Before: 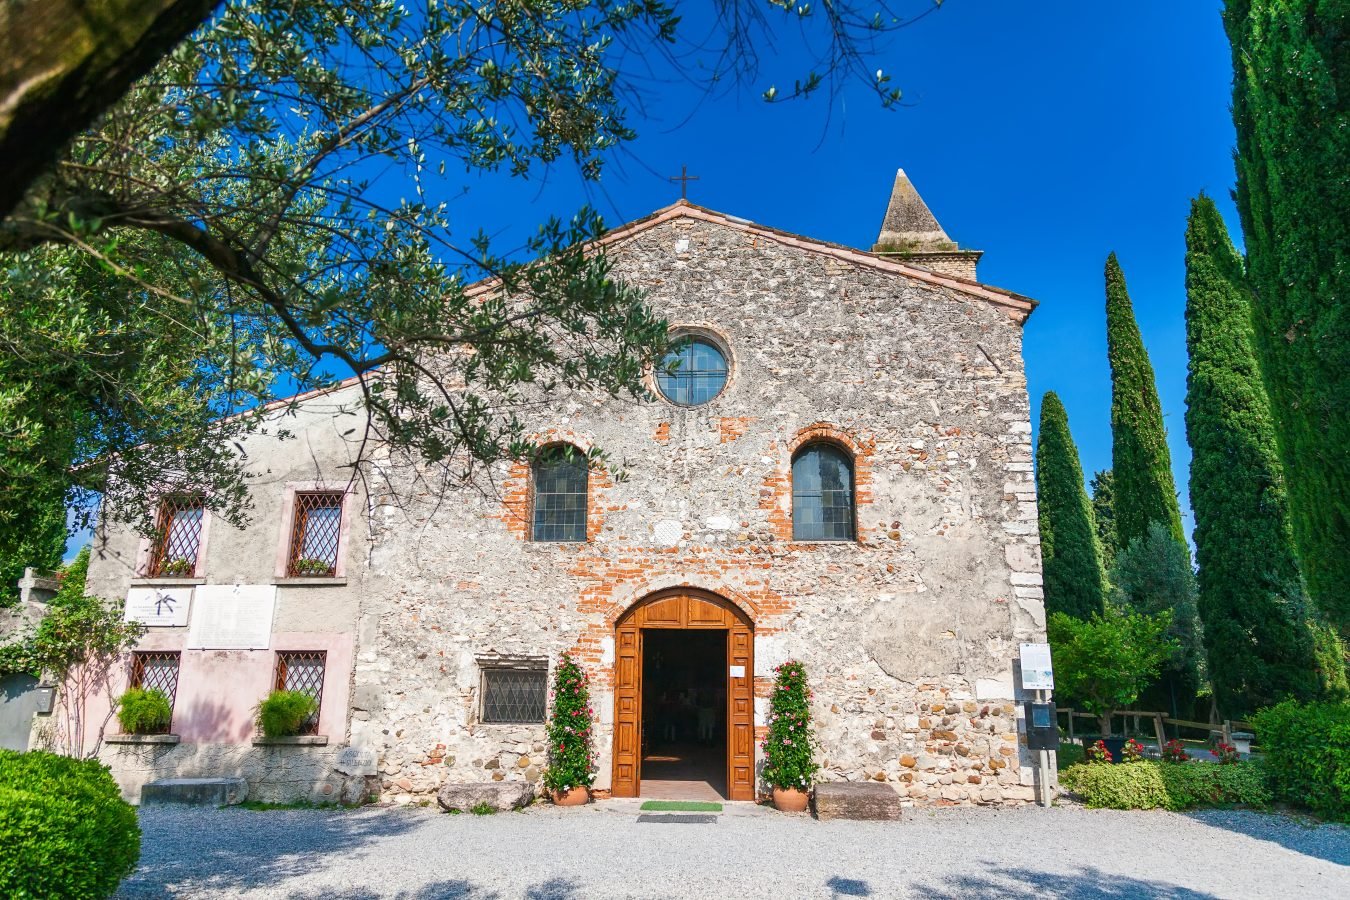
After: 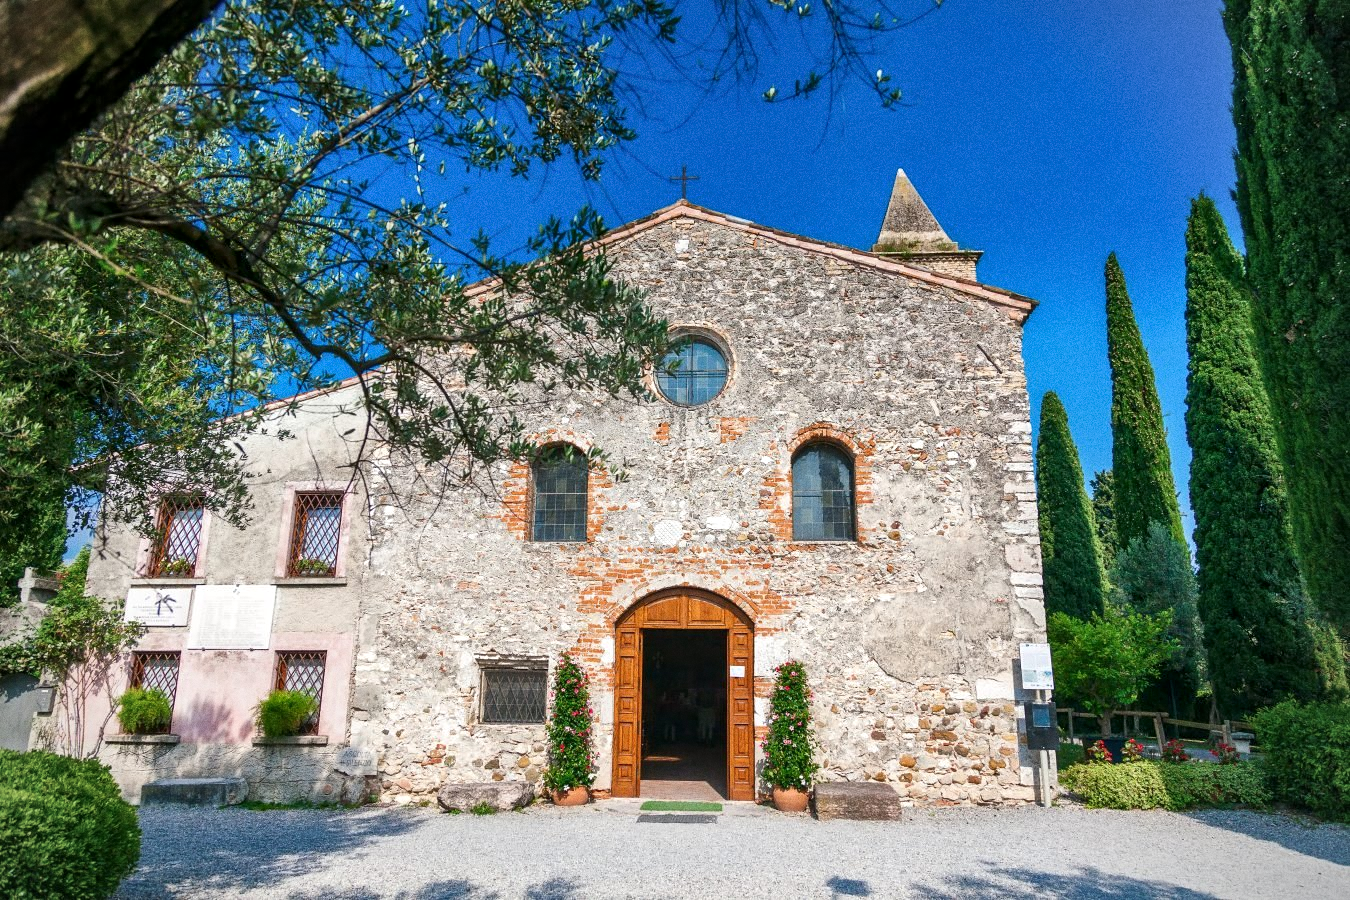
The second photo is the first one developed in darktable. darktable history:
local contrast: mode bilateral grid, contrast 20, coarseness 50, detail 130%, midtone range 0.2
grain: on, module defaults
vignetting: fall-off radius 60.92%
